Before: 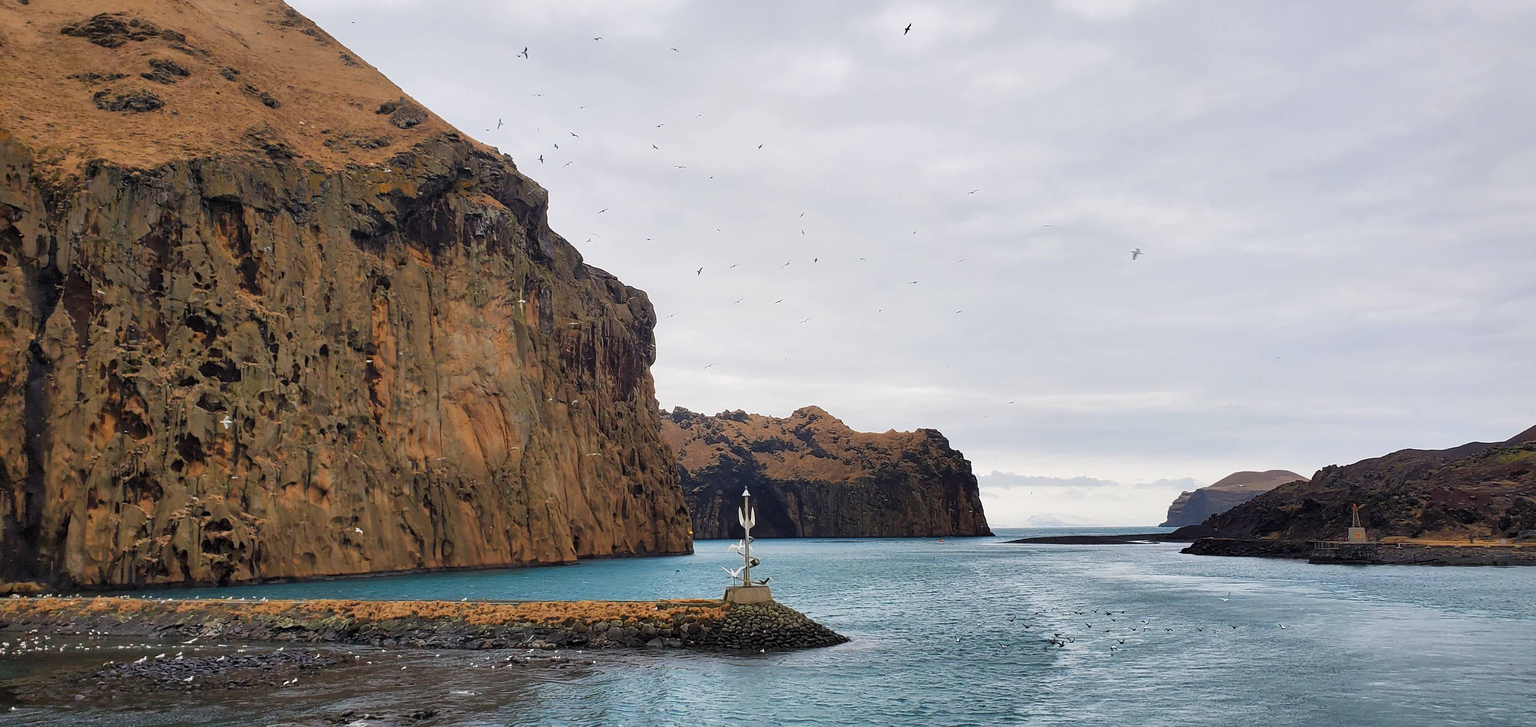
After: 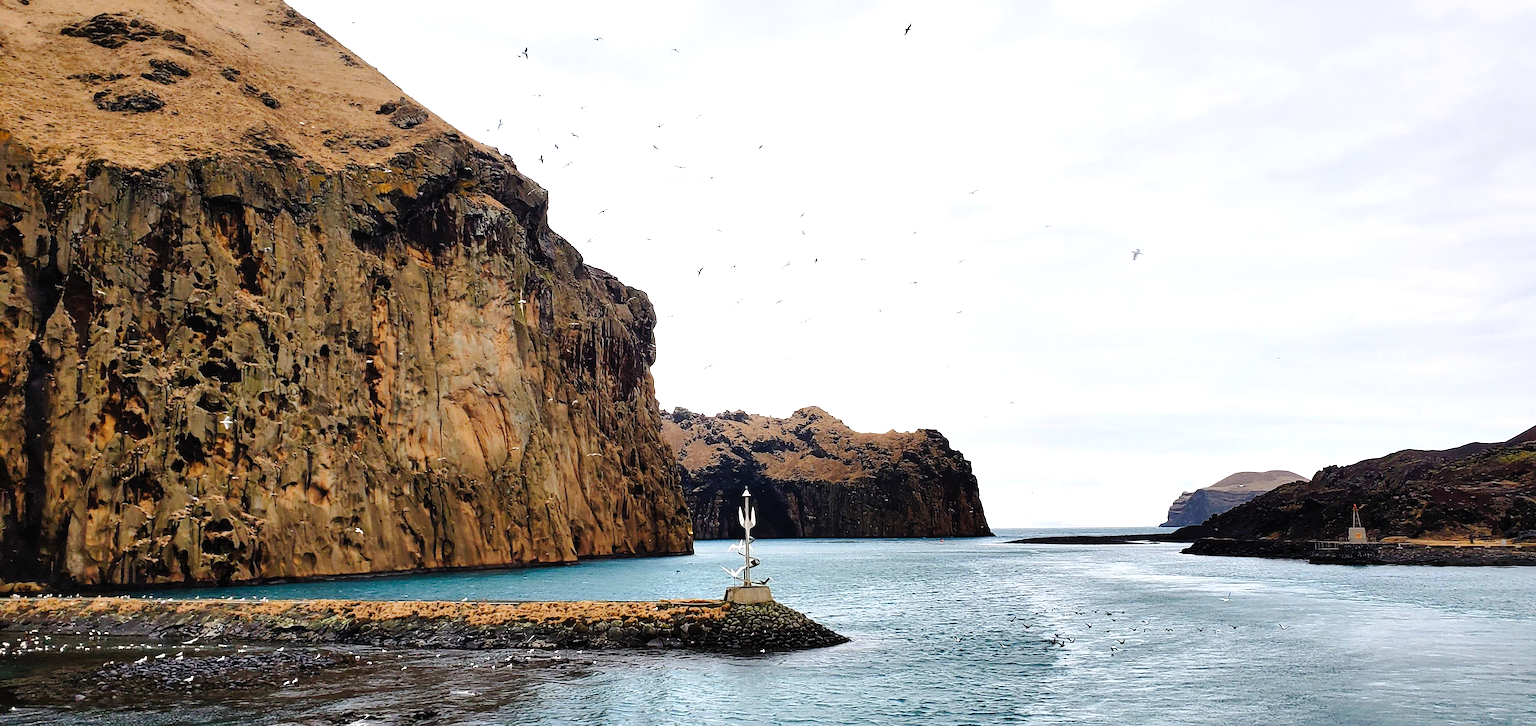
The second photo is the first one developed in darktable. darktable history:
sharpen: amount 0.205
tone equalizer: -8 EV -0.754 EV, -7 EV -0.718 EV, -6 EV -0.637 EV, -5 EV -0.371 EV, -3 EV 0.391 EV, -2 EV 0.6 EV, -1 EV 0.692 EV, +0 EV 0.751 EV, edges refinement/feathering 500, mask exposure compensation -1.57 EV, preserve details no
tone curve: curves: ch0 [(0, 0) (0.003, 0.012) (0.011, 0.014) (0.025, 0.019) (0.044, 0.028) (0.069, 0.039) (0.1, 0.056) (0.136, 0.093) (0.177, 0.147) (0.224, 0.214) (0.277, 0.29) (0.335, 0.381) (0.399, 0.476) (0.468, 0.557) (0.543, 0.635) (0.623, 0.697) (0.709, 0.764) (0.801, 0.831) (0.898, 0.917) (1, 1)], preserve colors none
